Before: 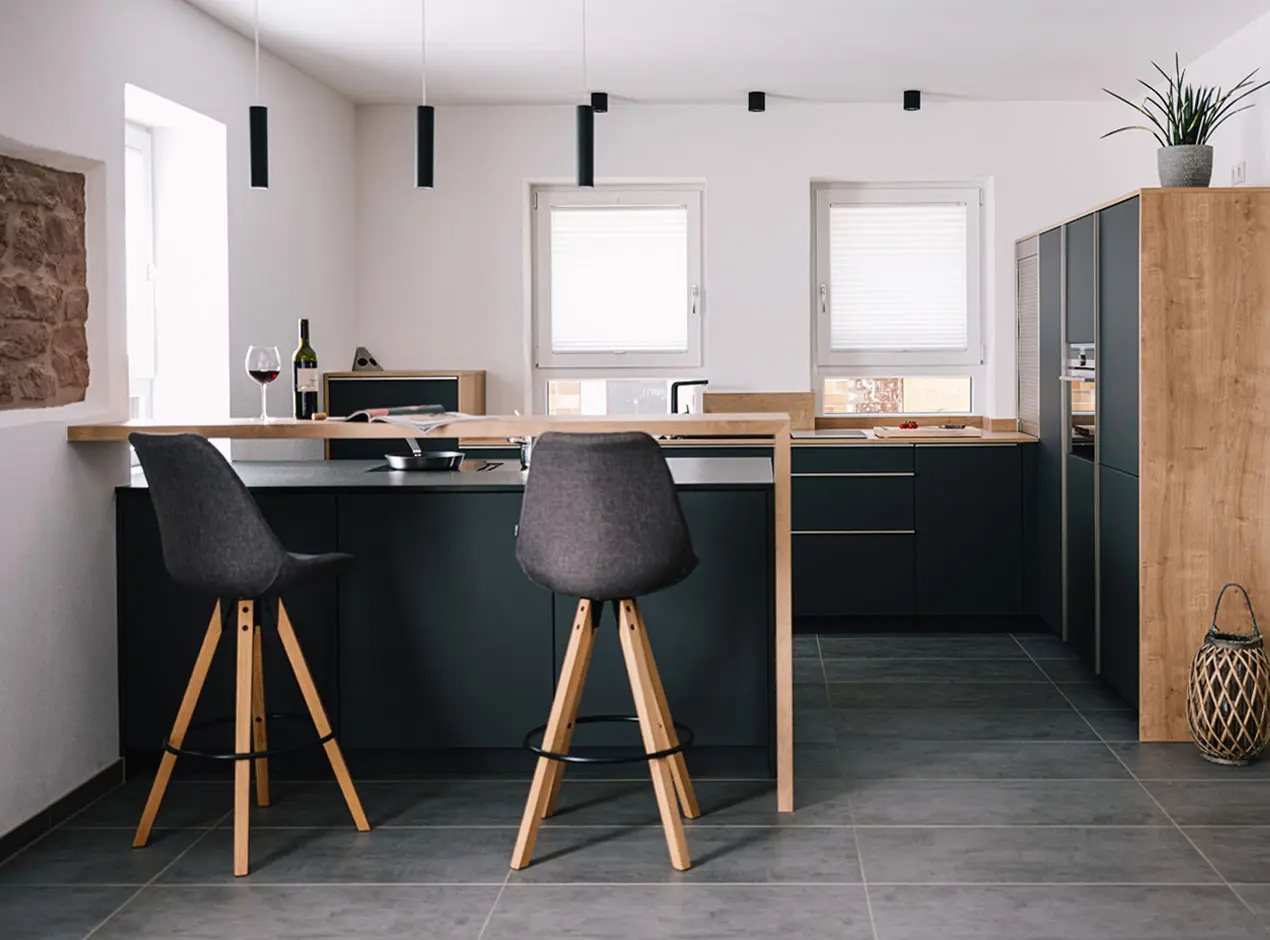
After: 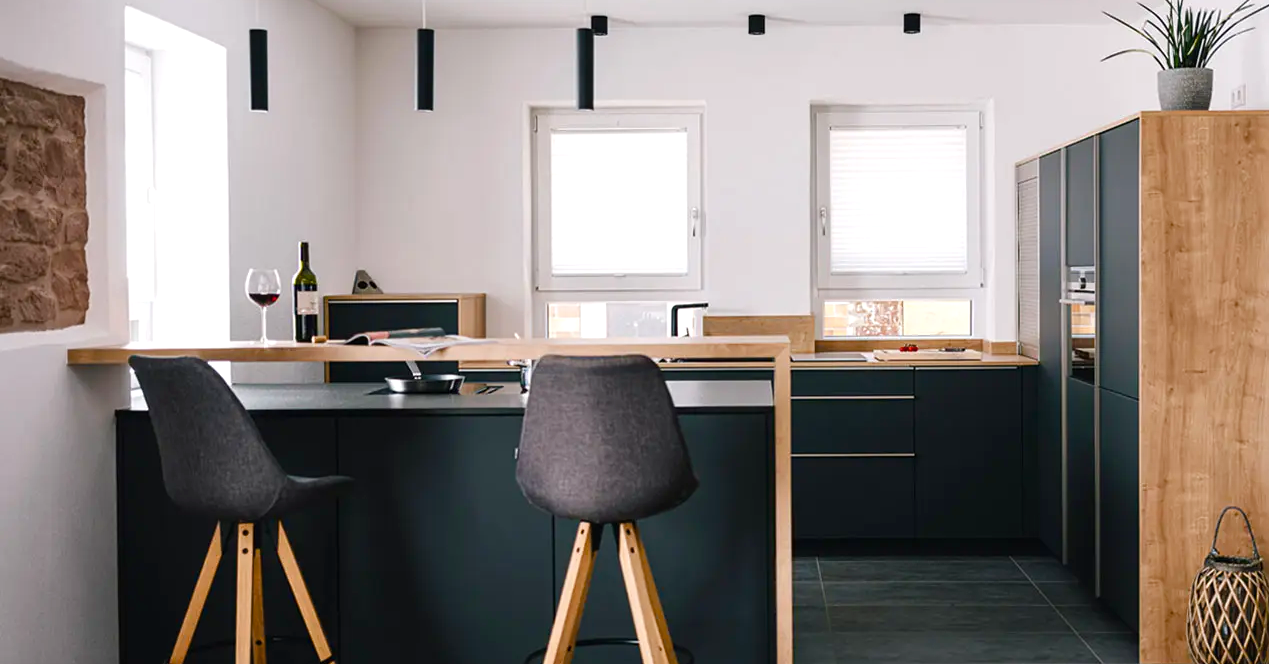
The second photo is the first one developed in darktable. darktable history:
crop and rotate: top 8.293%, bottom 20.996%
color balance rgb: linear chroma grading › shadows 32%, linear chroma grading › global chroma -2%, linear chroma grading › mid-tones 4%, perceptual saturation grading › global saturation -2%, perceptual saturation grading › highlights -8%, perceptual saturation grading › mid-tones 8%, perceptual saturation grading › shadows 4%, perceptual brilliance grading › highlights 8%, perceptual brilliance grading › mid-tones 4%, perceptual brilliance grading › shadows 2%, global vibrance 16%, saturation formula JzAzBz (2021)
